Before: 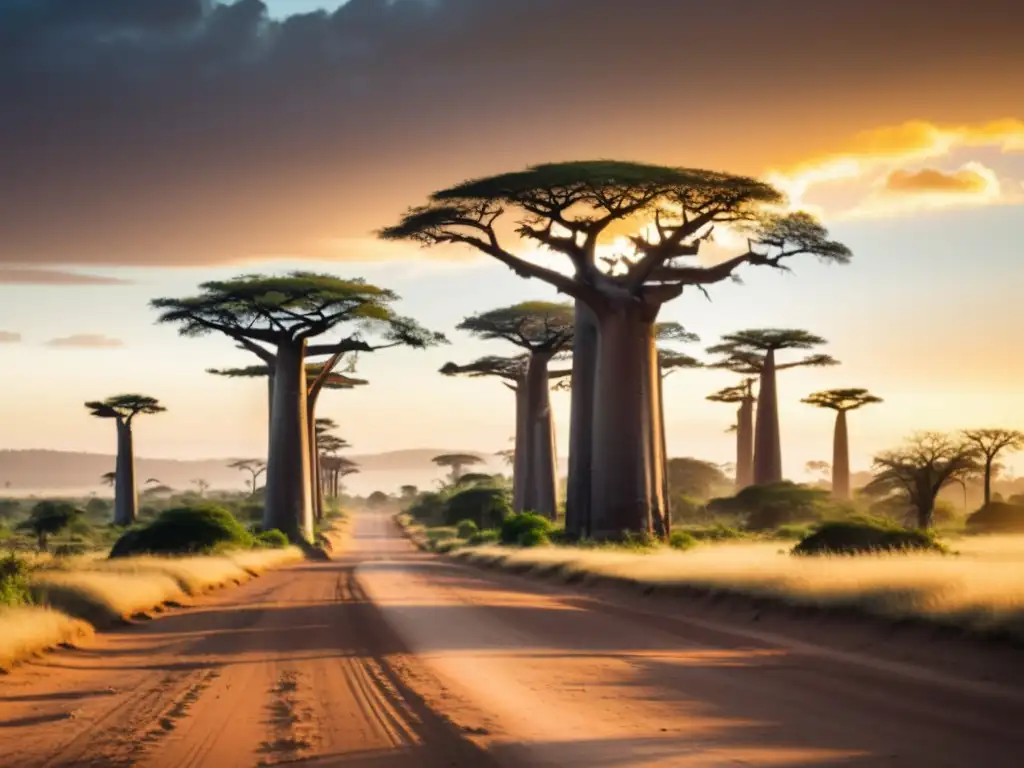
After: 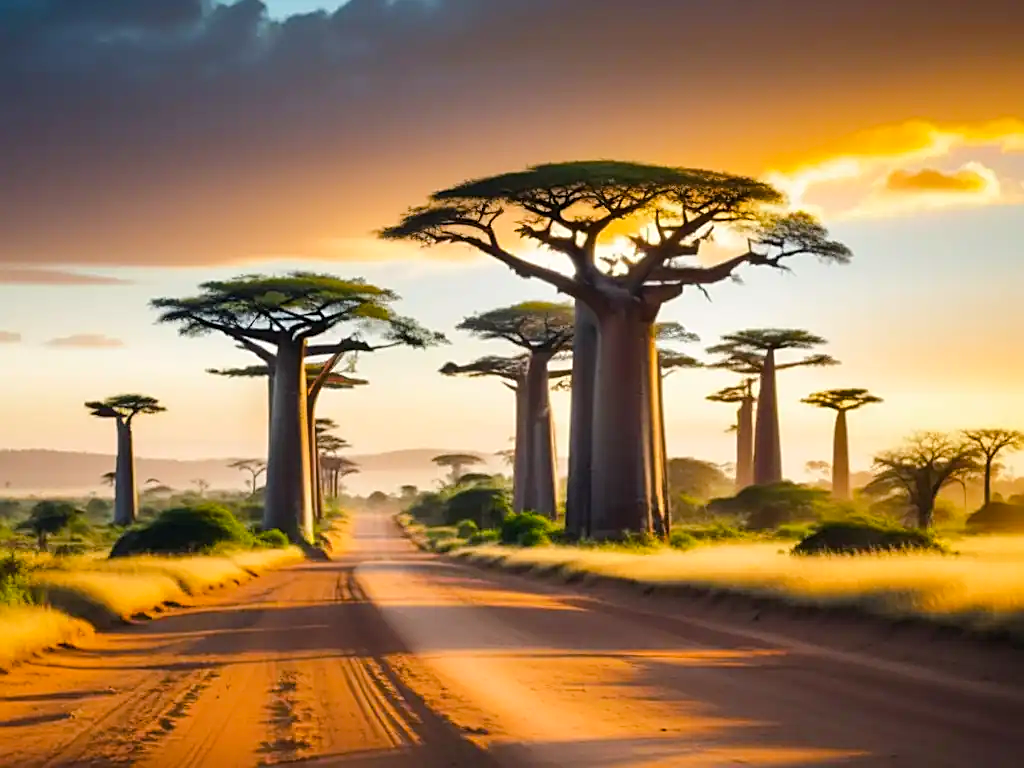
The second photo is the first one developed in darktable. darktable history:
color balance rgb: perceptual saturation grading › global saturation 25%, perceptual brilliance grading › mid-tones 10%, perceptual brilliance grading › shadows 15%, global vibrance 20%
contrast brightness saturation: contrast 0.01, saturation -0.05
sharpen: on, module defaults
